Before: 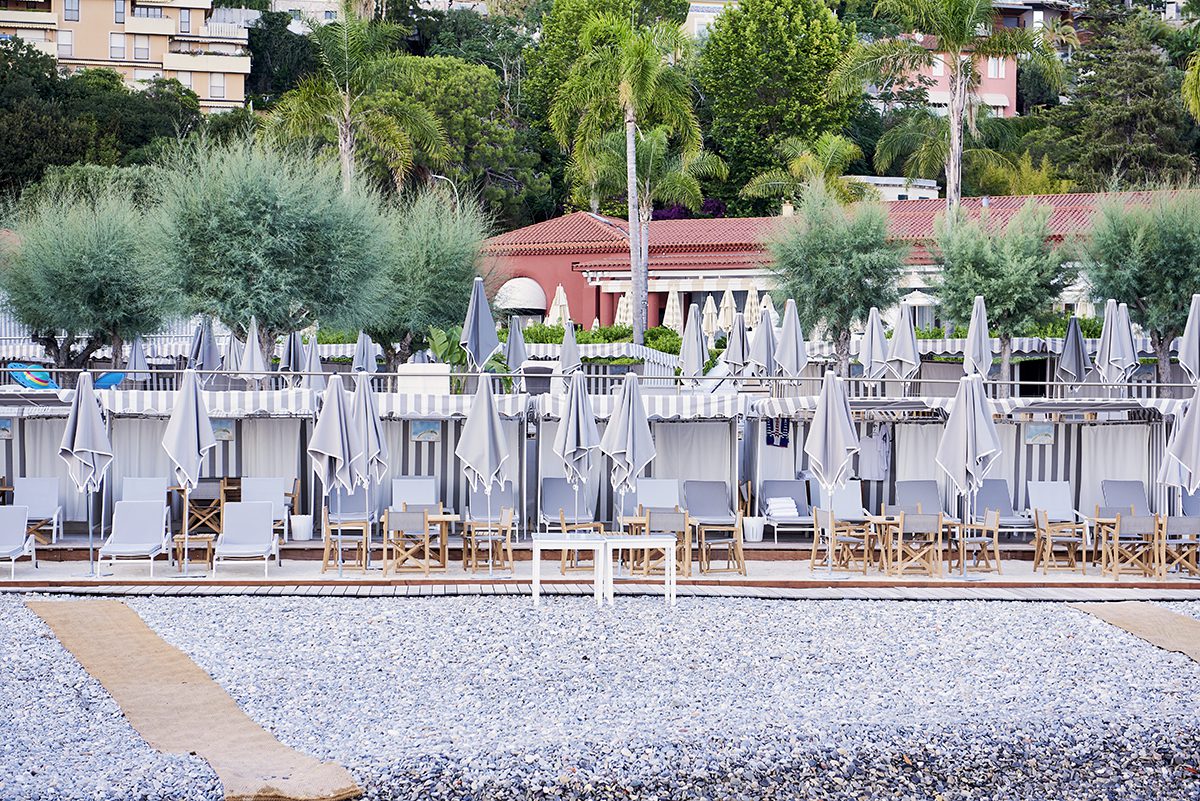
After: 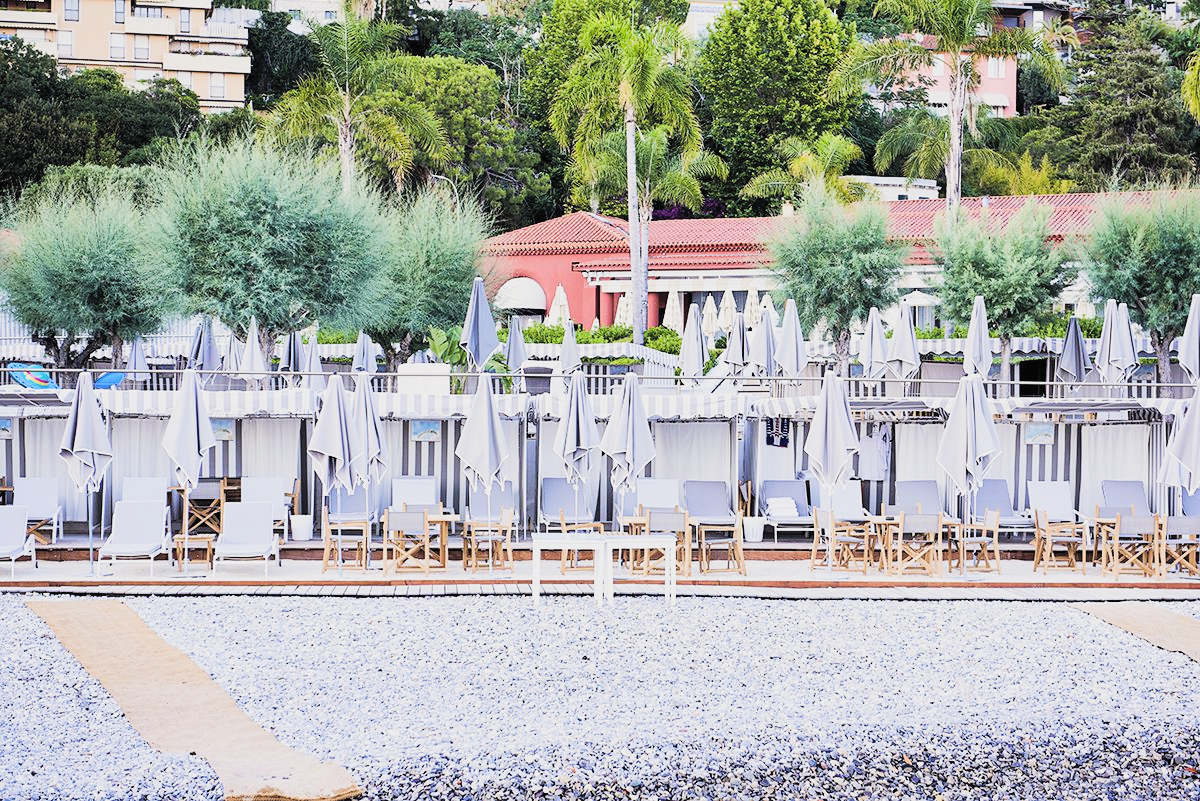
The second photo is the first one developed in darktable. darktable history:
sigmoid: contrast 1.7
contrast brightness saturation: brightness 0.28
